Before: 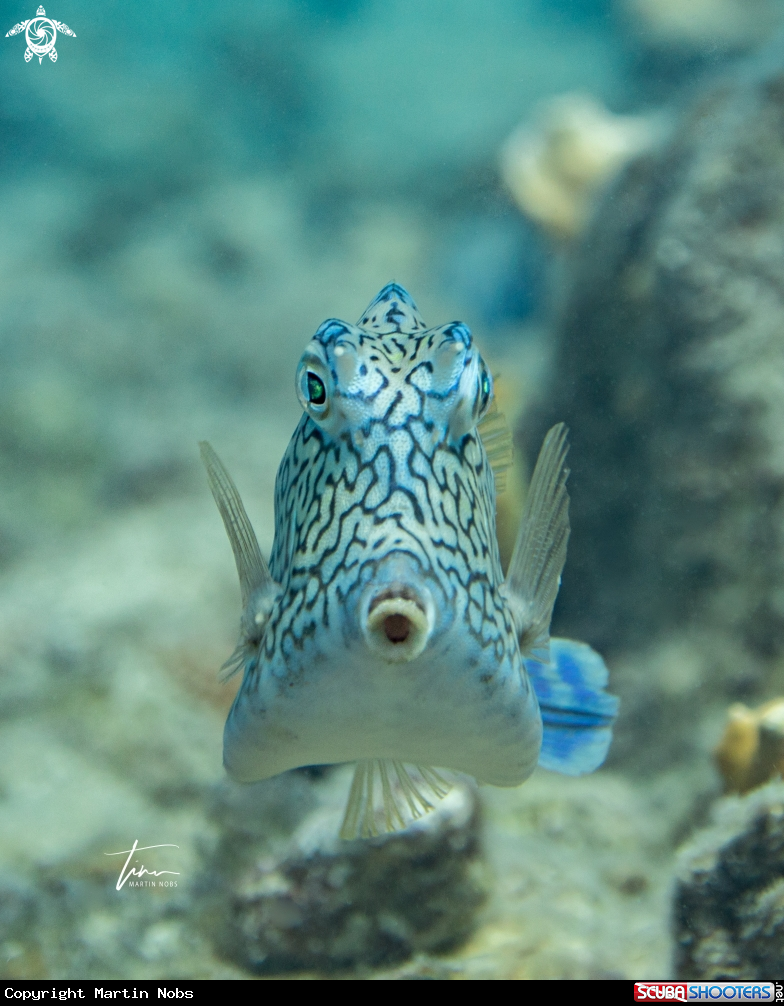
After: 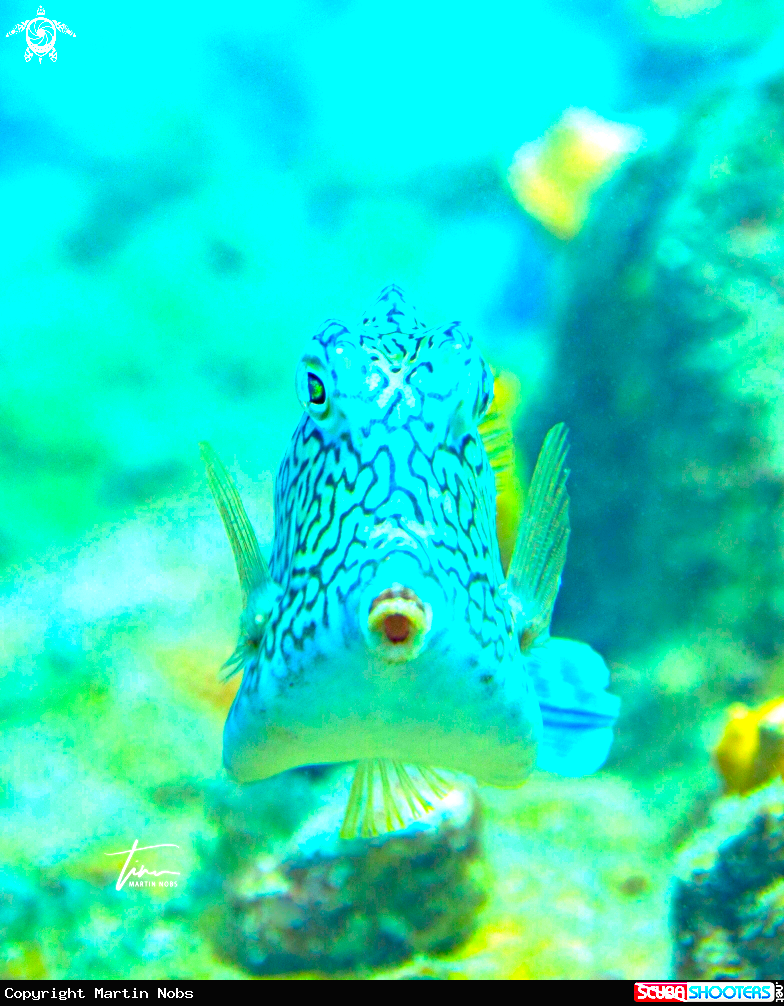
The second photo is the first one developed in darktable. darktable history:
exposure: black level correction 0, exposure 1.5 EV, compensate exposure bias true, compensate highlight preservation false
rgb curve: curves: ch0 [(0, 0) (0.093, 0.159) (0.241, 0.265) (0.414, 0.42) (1, 1)], compensate middle gray true, preserve colors basic power
color correction: saturation 3
